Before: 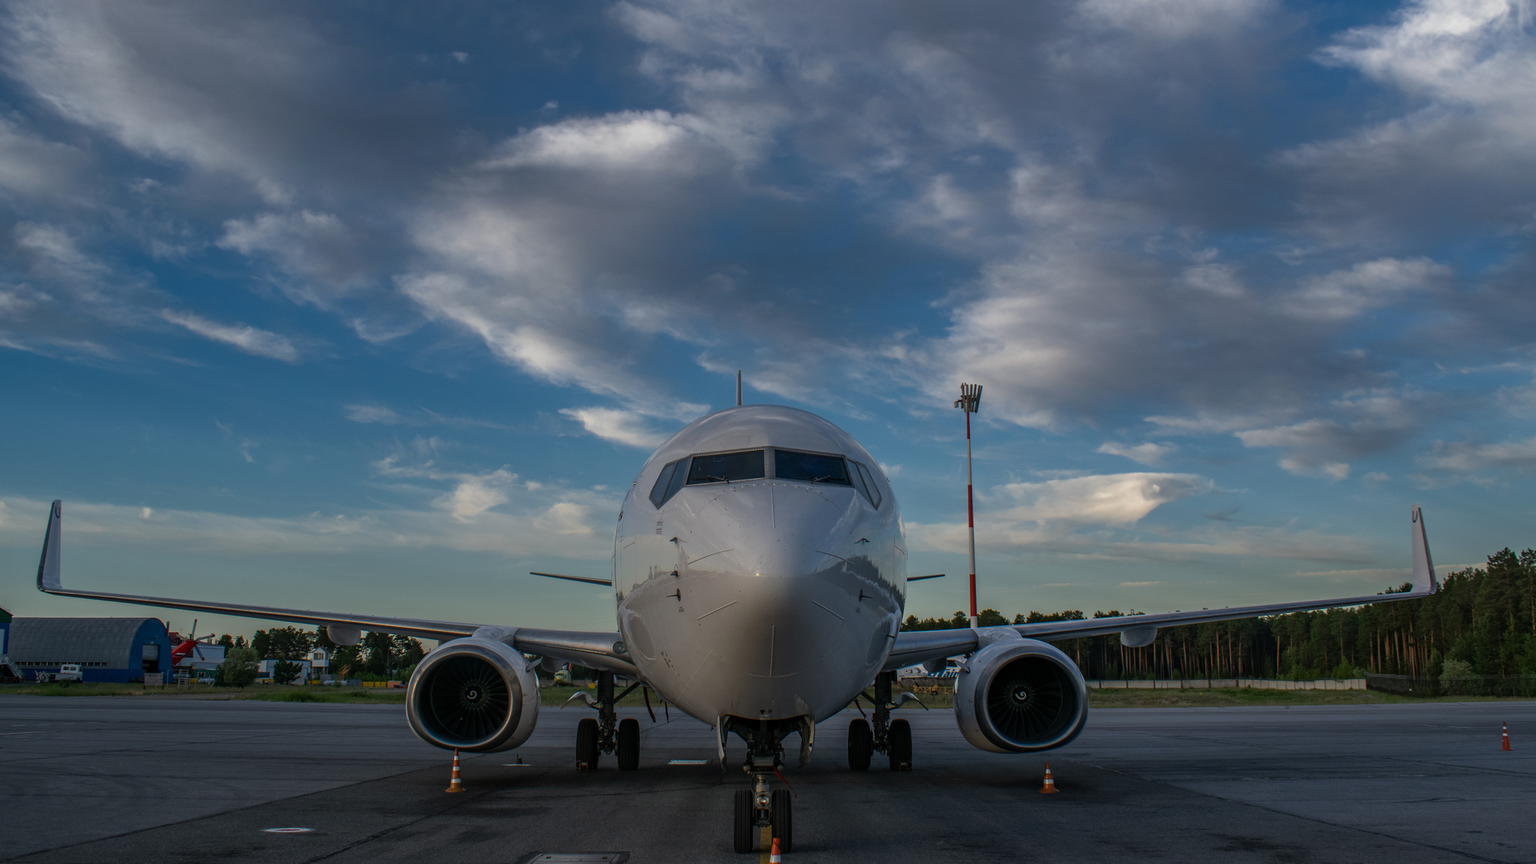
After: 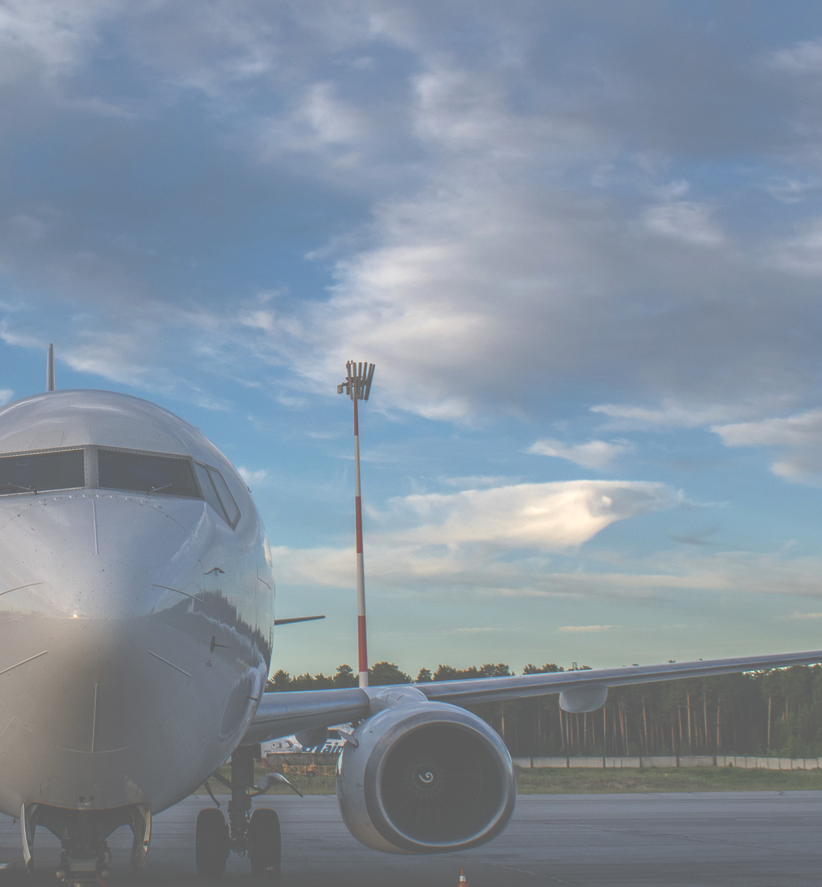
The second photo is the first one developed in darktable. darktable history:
color balance rgb: perceptual saturation grading › global saturation 9.676%, global vibrance 0.725%
shadows and highlights: shadows -9.54, white point adjustment 1.47, highlights 8.6, shadows color adjustment 99.15%, highlights color adjustment 0.7%
base curve: curves: ch0 [(0, 0) (0.472, 0.508) (1, 1)], preserve colors average RGB
exposure: black level correction -0.07, exposure 0.5 EV, compensate highlight preservation false
crop: left 45.666%, top 13.058%, right 14.183%, bottom 9.886%
